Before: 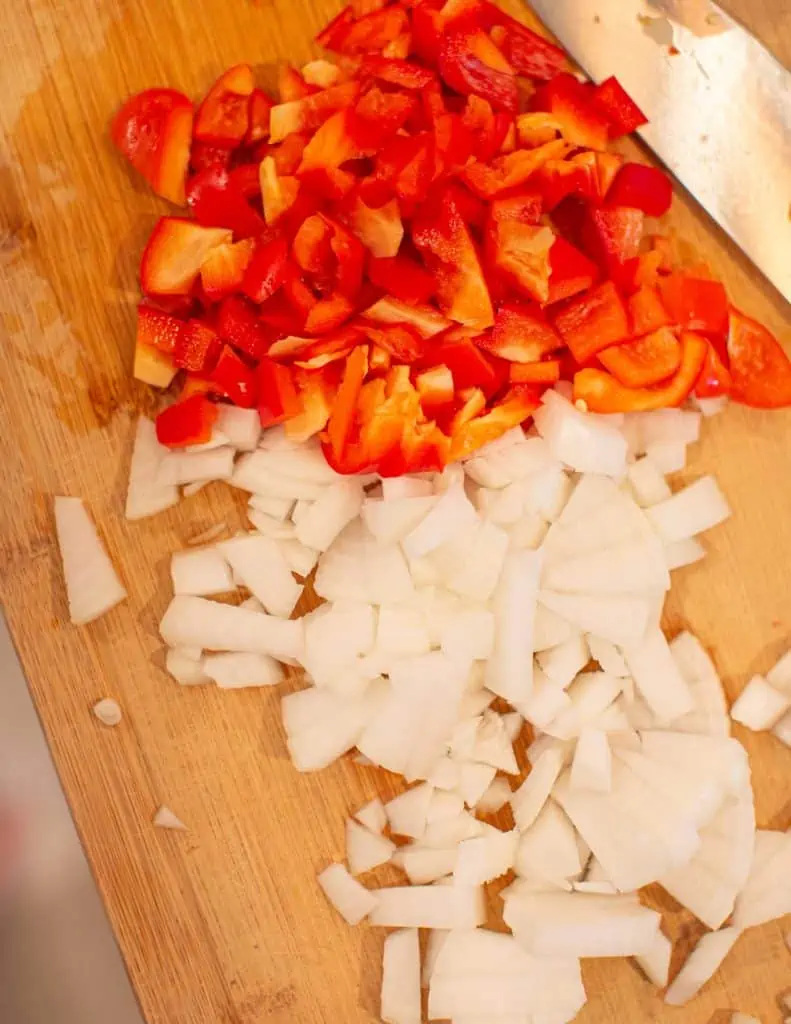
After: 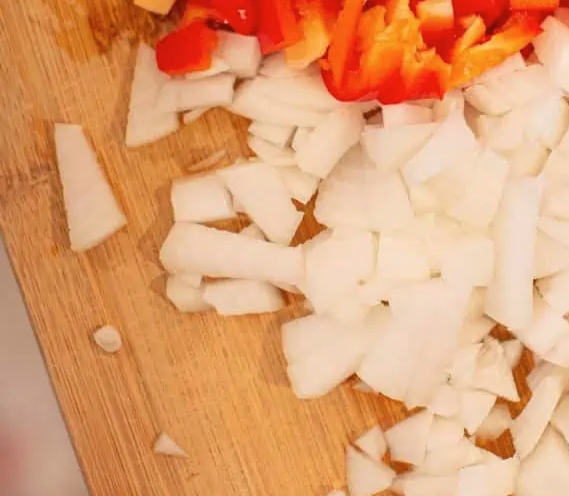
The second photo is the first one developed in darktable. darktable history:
contrast brightness saturation: saturation -0.05
crop: top 36.498%, right 27.964%, bottom 14.995%
